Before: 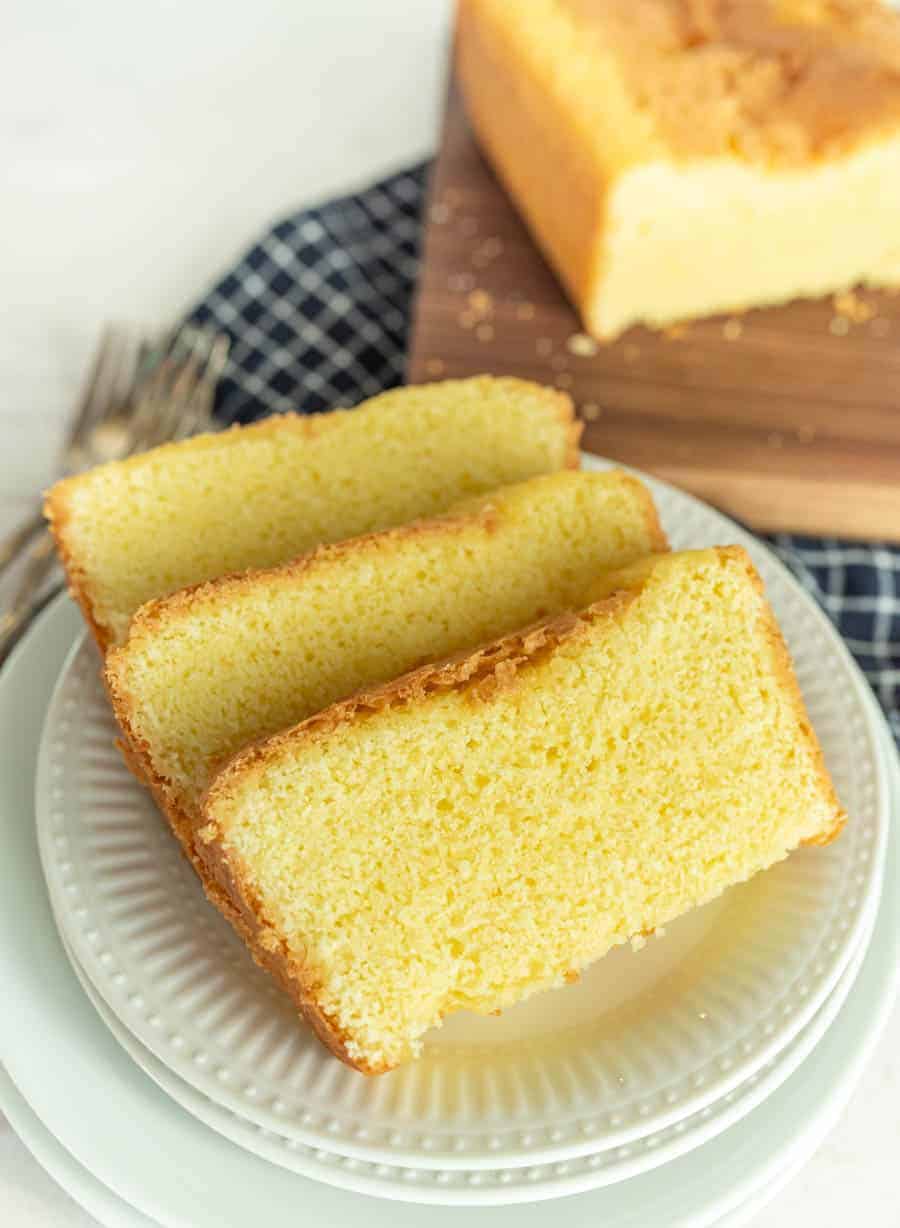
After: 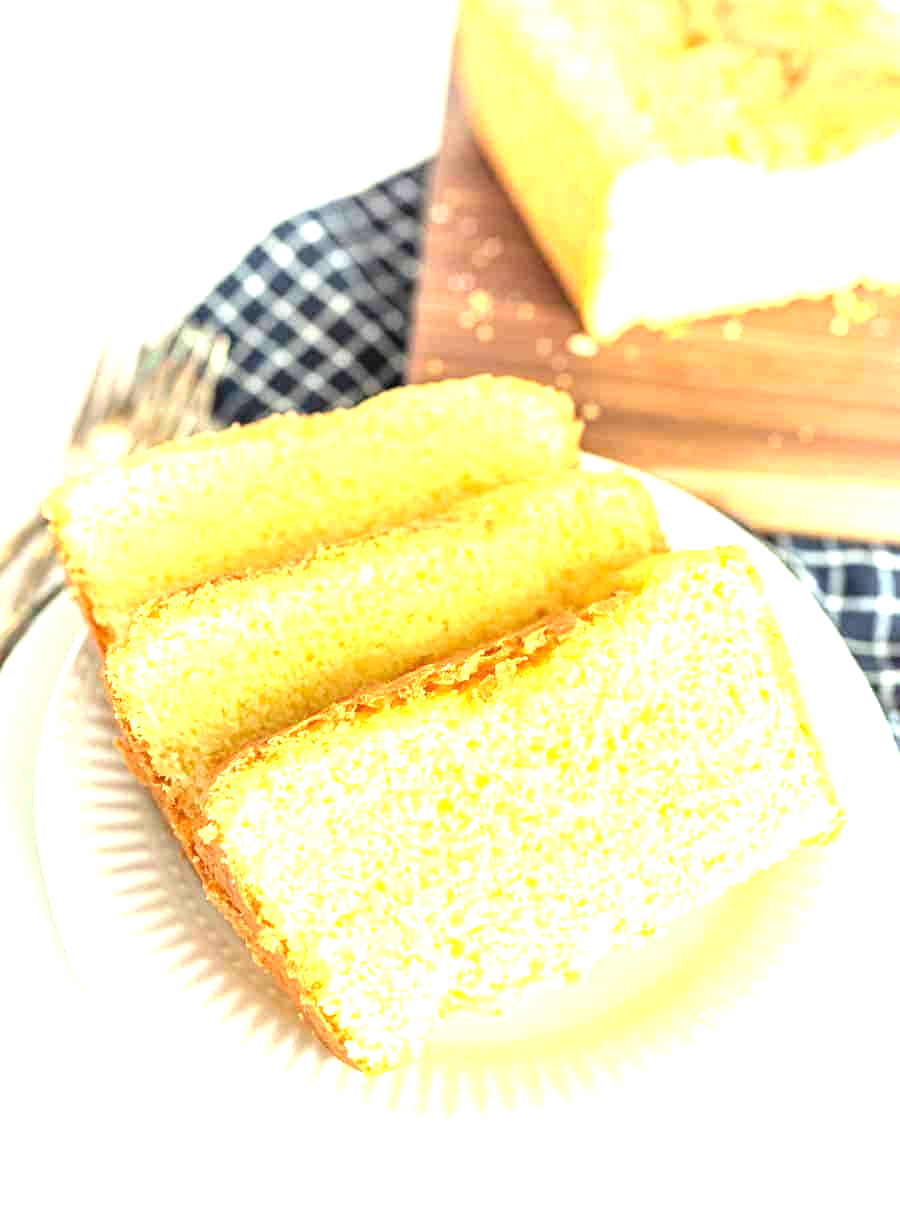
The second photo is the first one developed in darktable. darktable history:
exposure: black level correction 0.001, exposure 1.734 EV, compensate highlight preservation false
sharpen: amount 0.201
